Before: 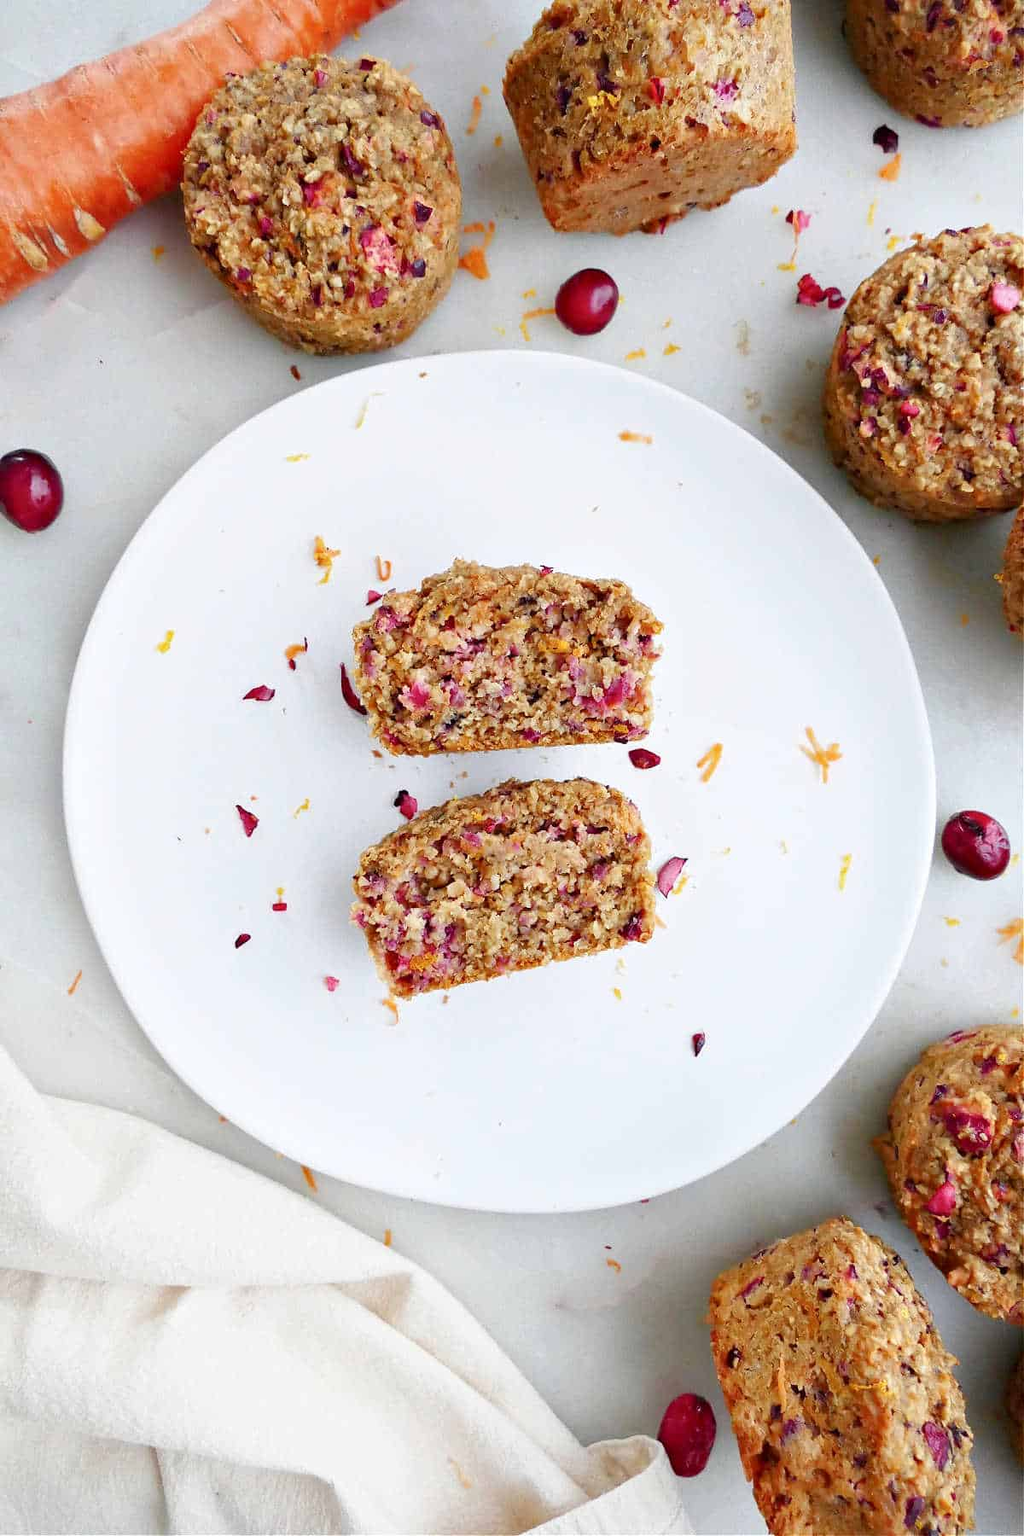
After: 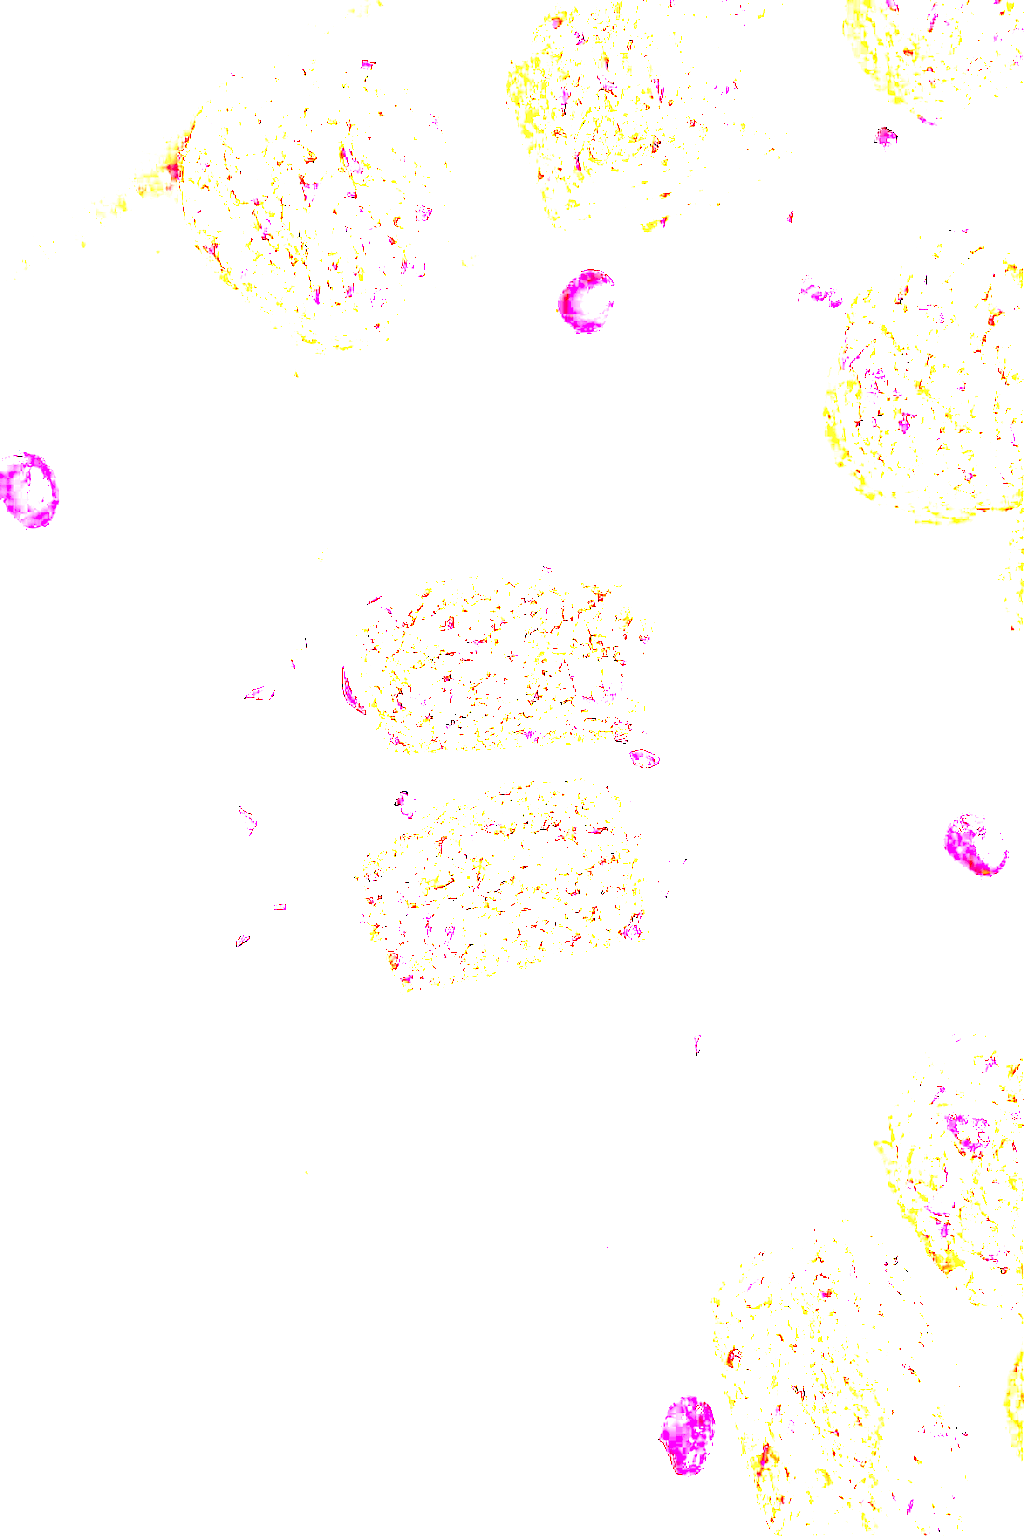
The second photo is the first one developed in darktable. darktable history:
exposure: exposure 7.979 EV, compensate exposure bias true, compensate highlight preservation false
color correction: highlights a* 0.078, highlights b* -0.918
